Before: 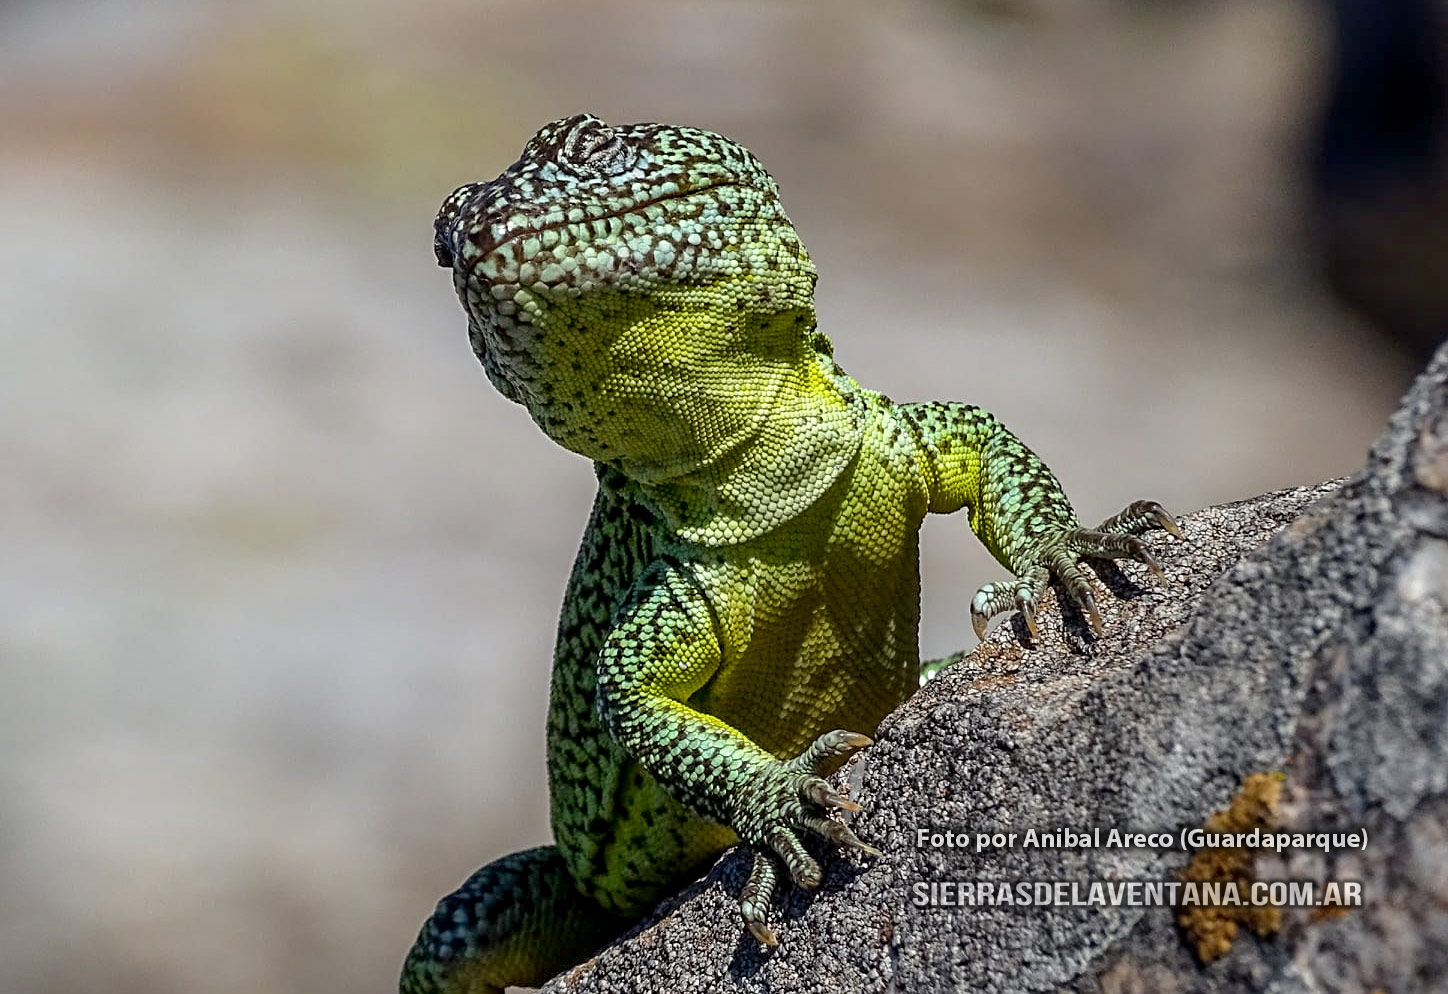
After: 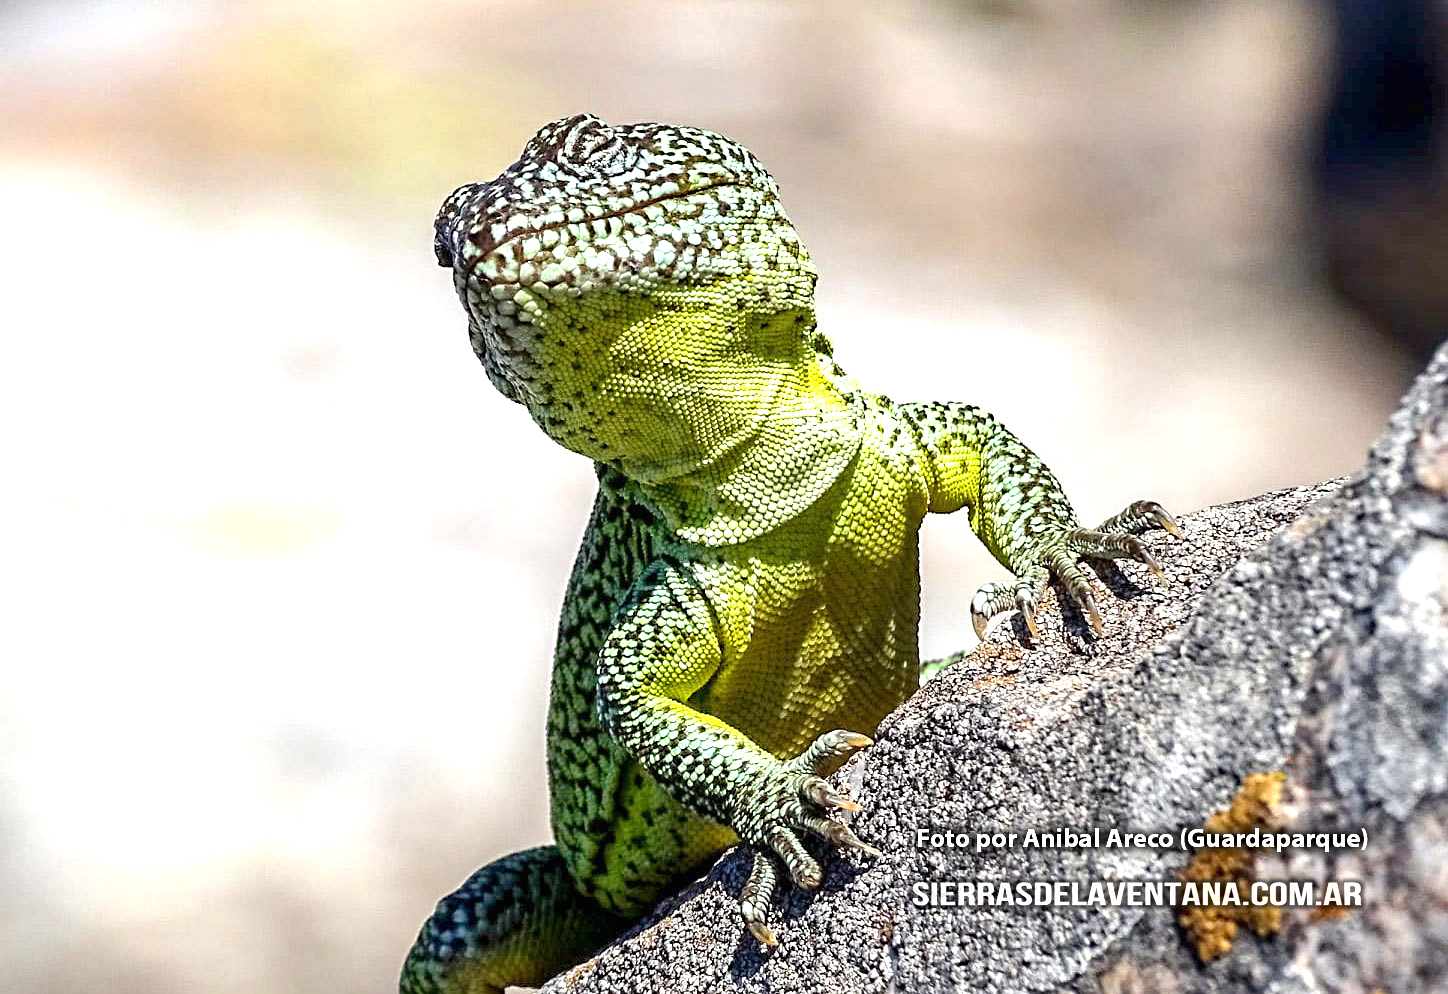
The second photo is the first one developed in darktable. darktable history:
exposure: black level correction 0, exposure 1.388 EV, compensate exposure bias true, compensate highlight preservation false
sharpen: radius 5.298, amount 0.311, threshold 25.977
